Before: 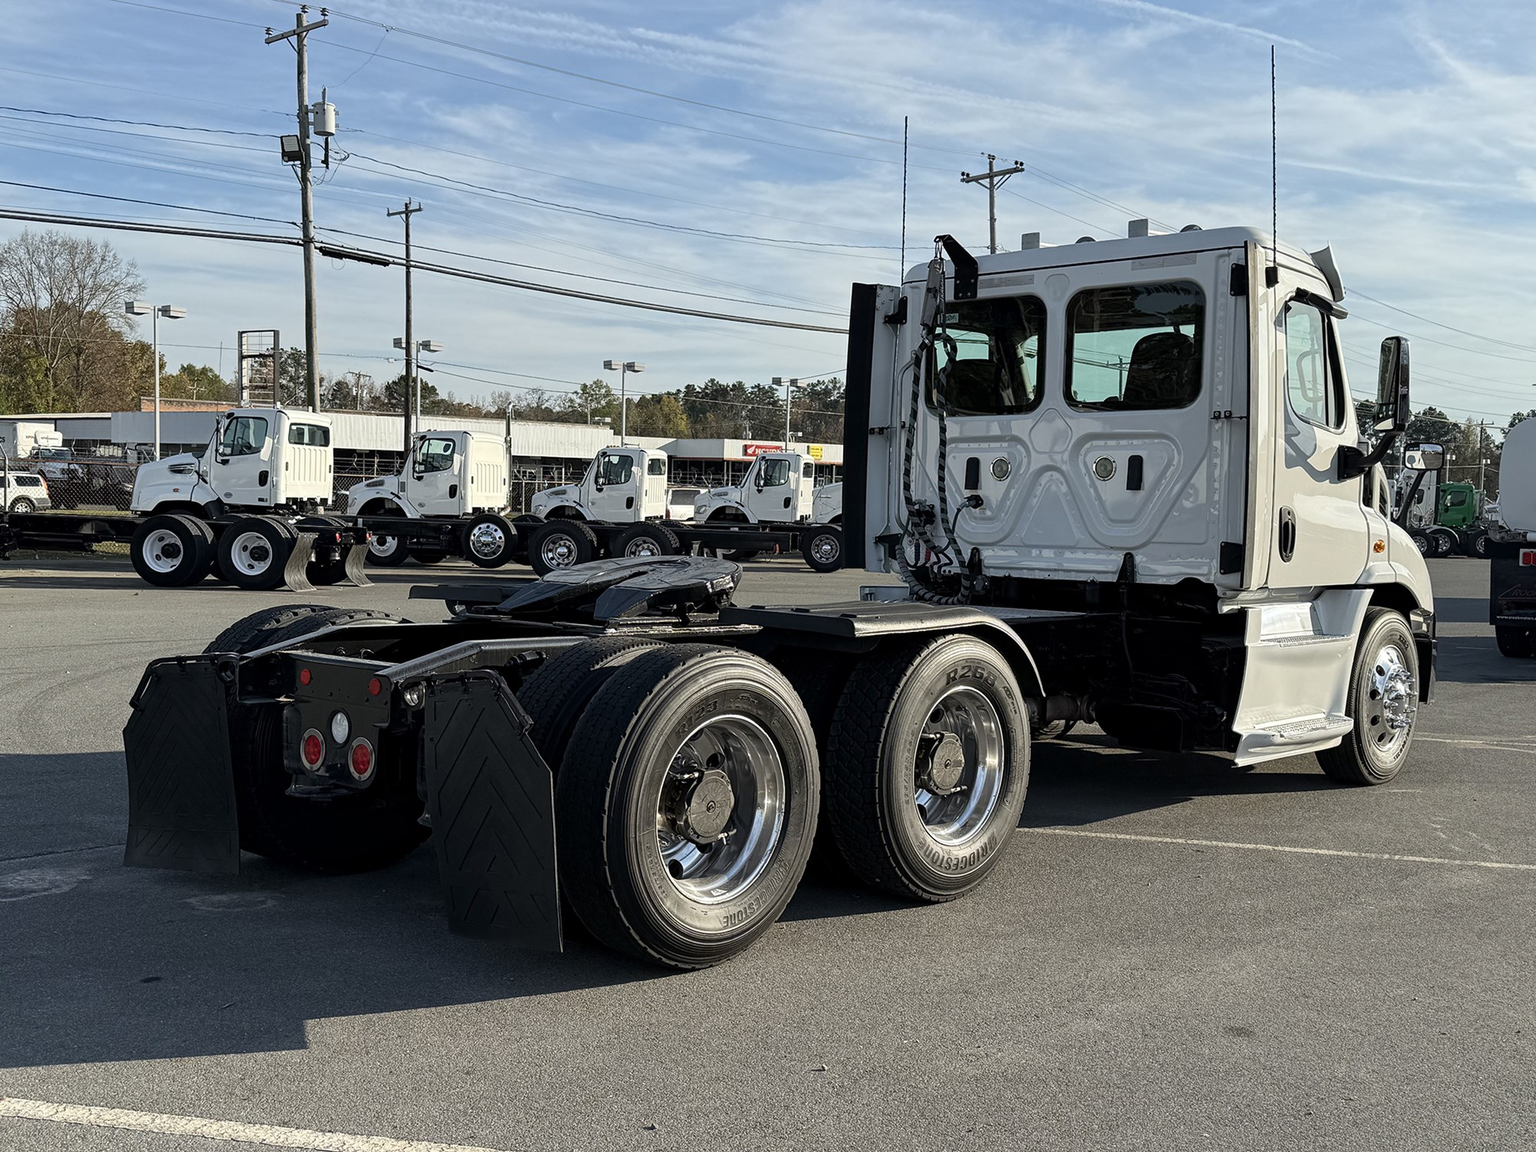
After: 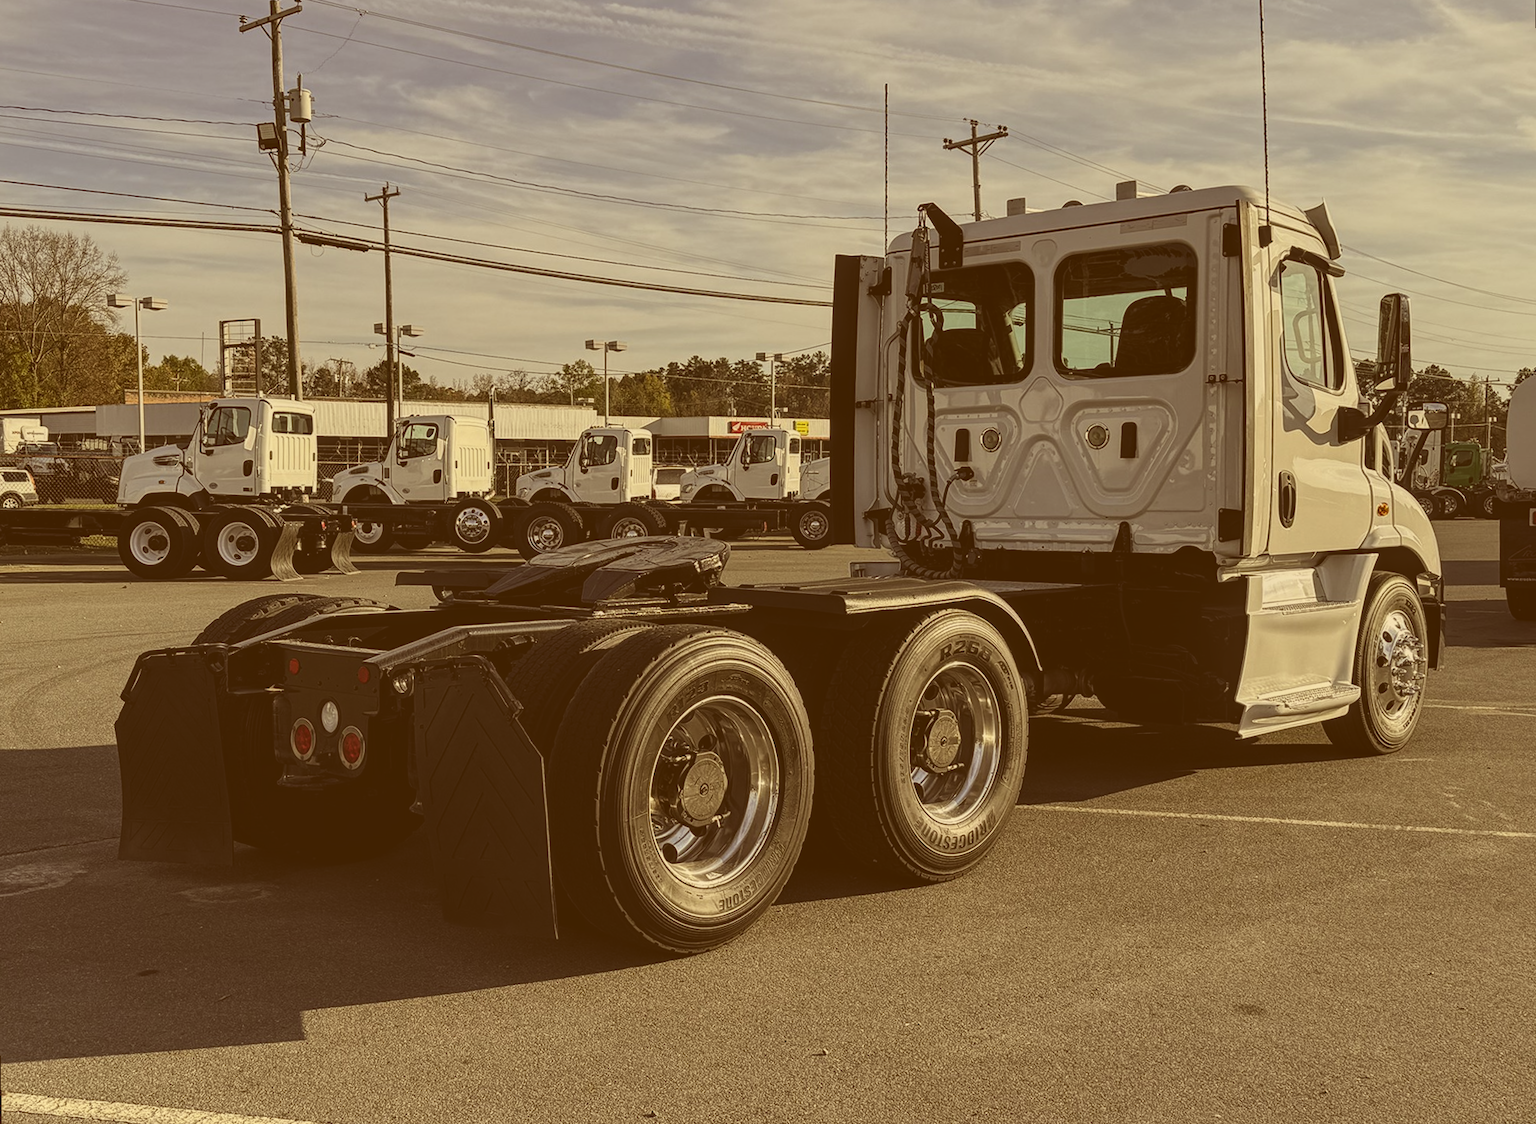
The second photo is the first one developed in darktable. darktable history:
rotate and perspective: rotation -1.32°, lens shift (horizontal) -0.031, crop left 0.015, crop right 0.985, crop top 0.047, crop bottom 0.982
color correction: highlights a* 1.12, highlights b* 24.26, shadows a* 15.58, shadows b* 24.26
exposure: black level correction -0.036, exposure -0.497 EV, compensate highlight preservation false
local contrast: on, module defaults
